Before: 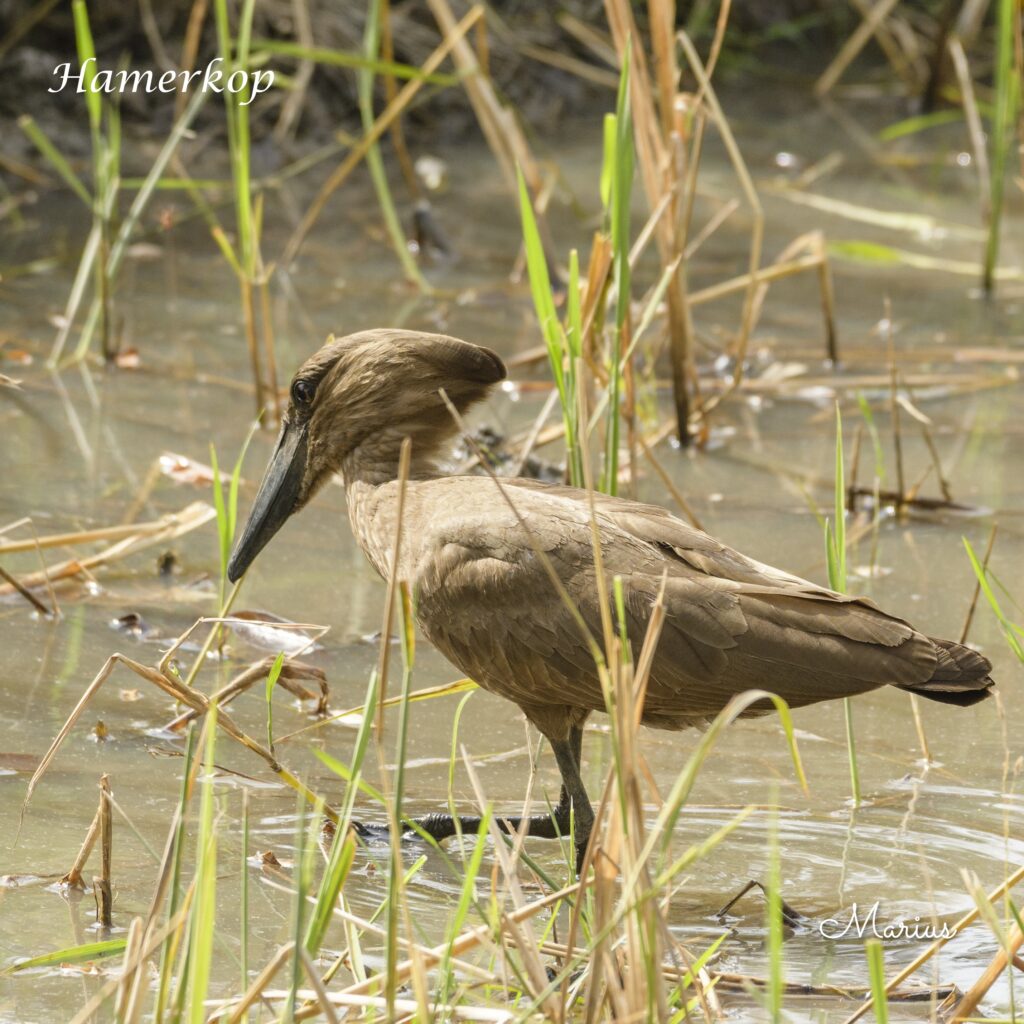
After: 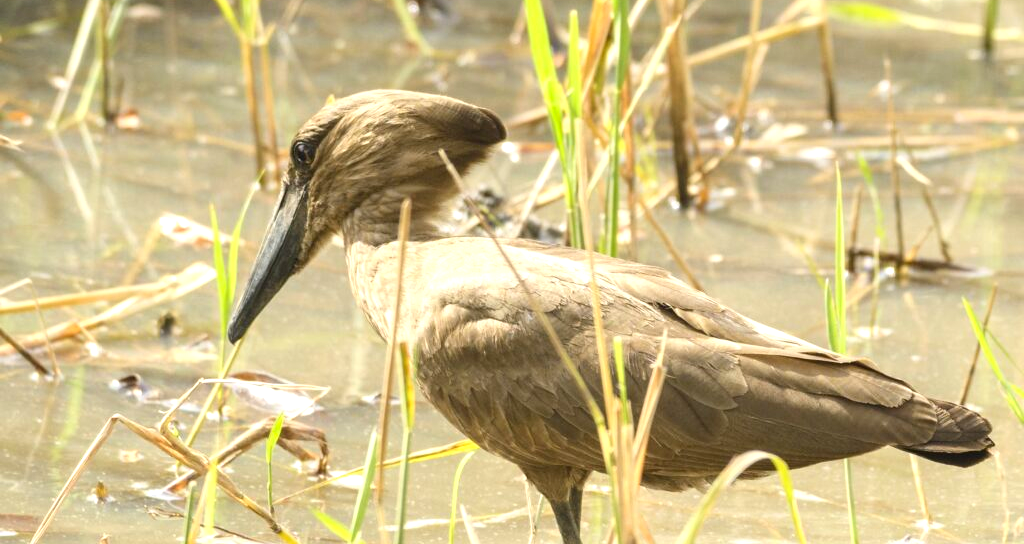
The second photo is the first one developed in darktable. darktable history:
exposure: exposure 0.742 EV, compensate highlight preservation false
crop and rotate: top 23.424%, bottom 23.414%
contrast brightness saturation: contrast 0.103, brightness 0.026, saturation 0.088
